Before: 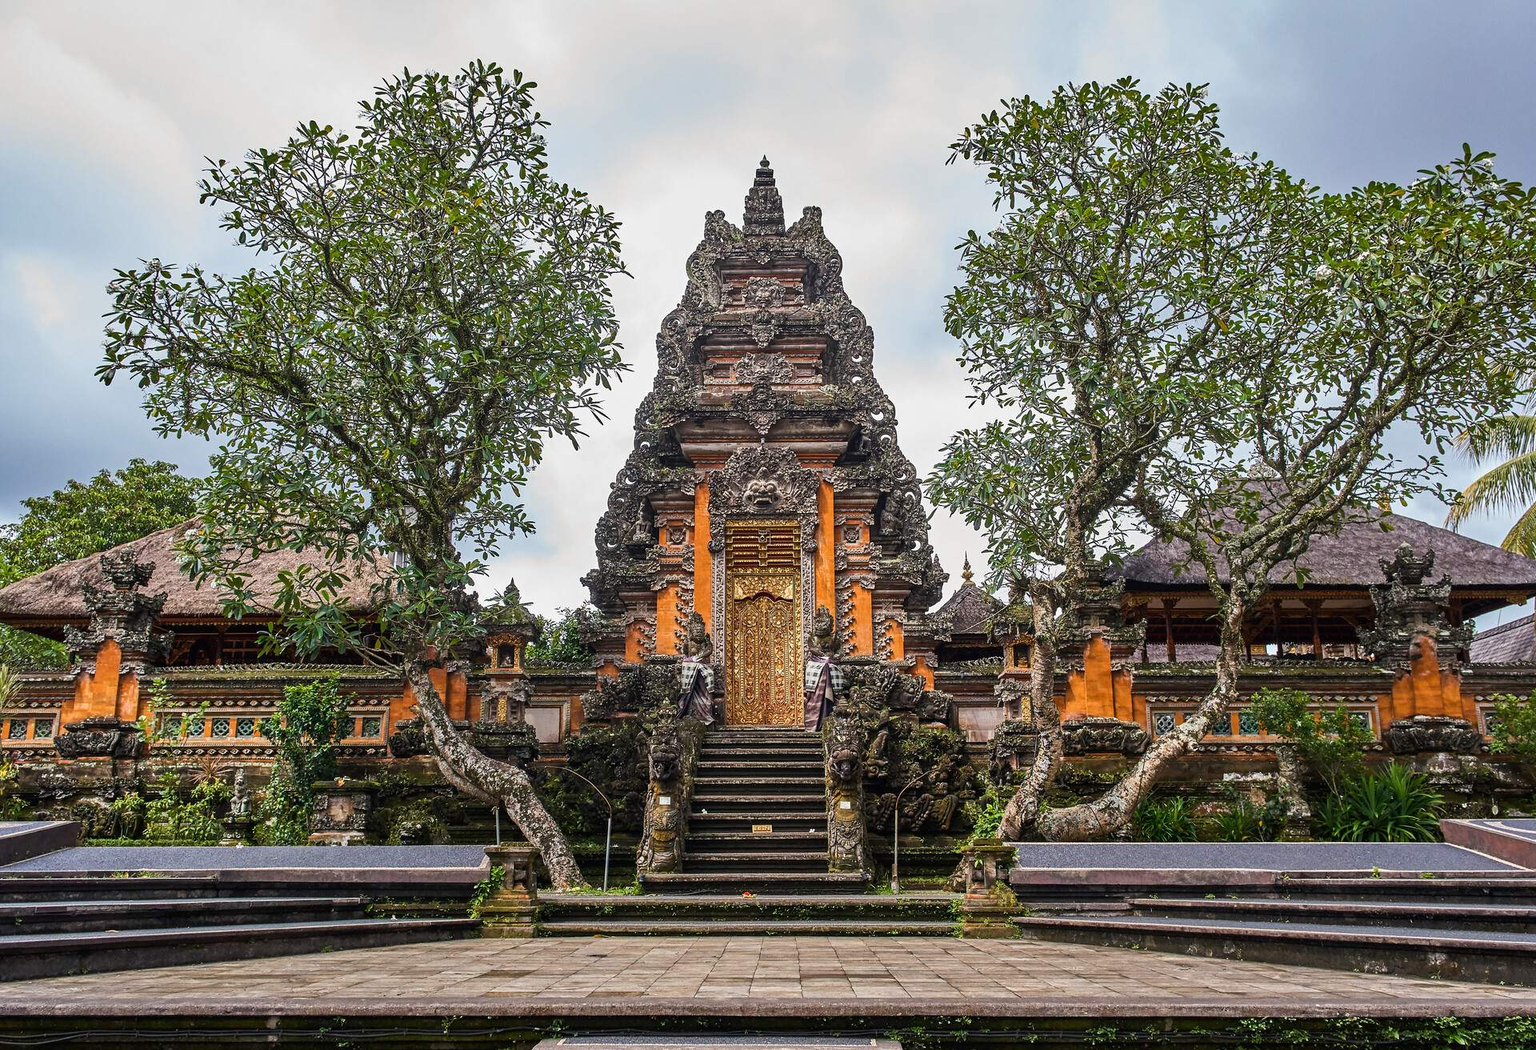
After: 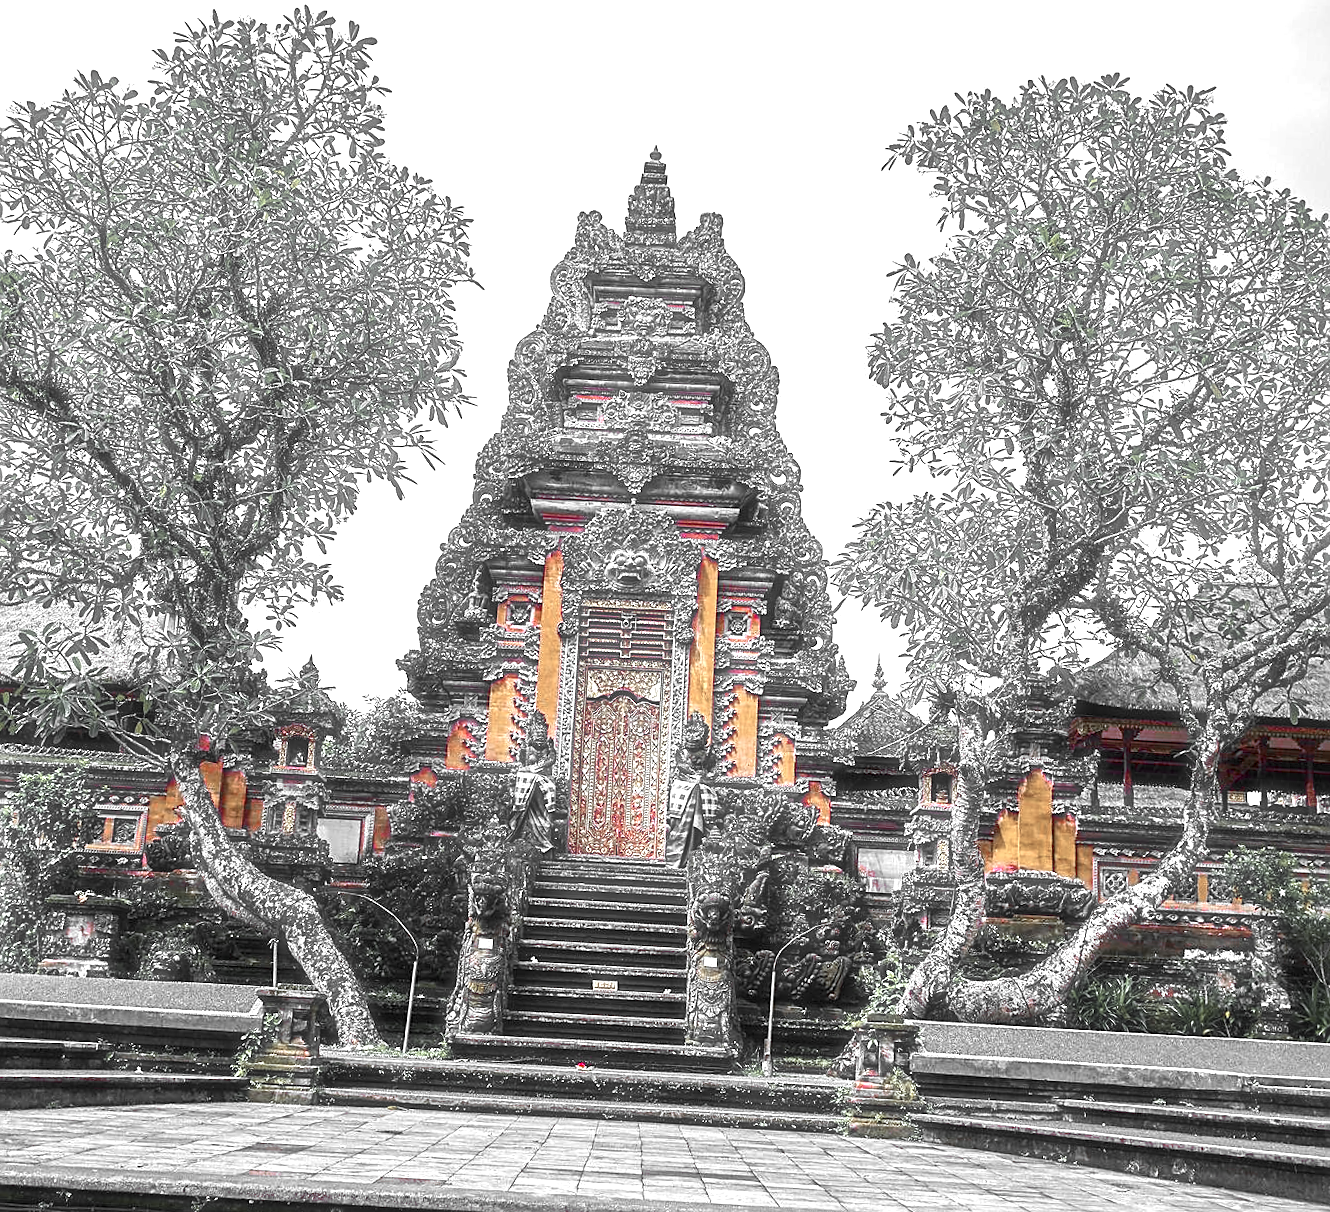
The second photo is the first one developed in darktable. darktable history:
white balance: red 0.871, blue 1.249
haze removal: strength -0.1, adaptive false
color balance rgb: linear chroma grading › global chroma 15%, perceptual saturation grading › global saturation 30%
exposure: black level correction 0, exposure 1 EV, compensate exposure bias true, compensate highlight preservation false
sharpen: on, module defaults
crop and rotate: angle -3.27°, left 14.277%, top 0.028%, right 10.766%, bottom 0.028%
color zones: curves: ch1 [(0, 0.831) (0.08, 0.771) (0.157, 0.268) (0.241, 0.207) (0.562, -0.005) (0.714, -0.013) (0.876, 0.01) (1, 0.831)]
